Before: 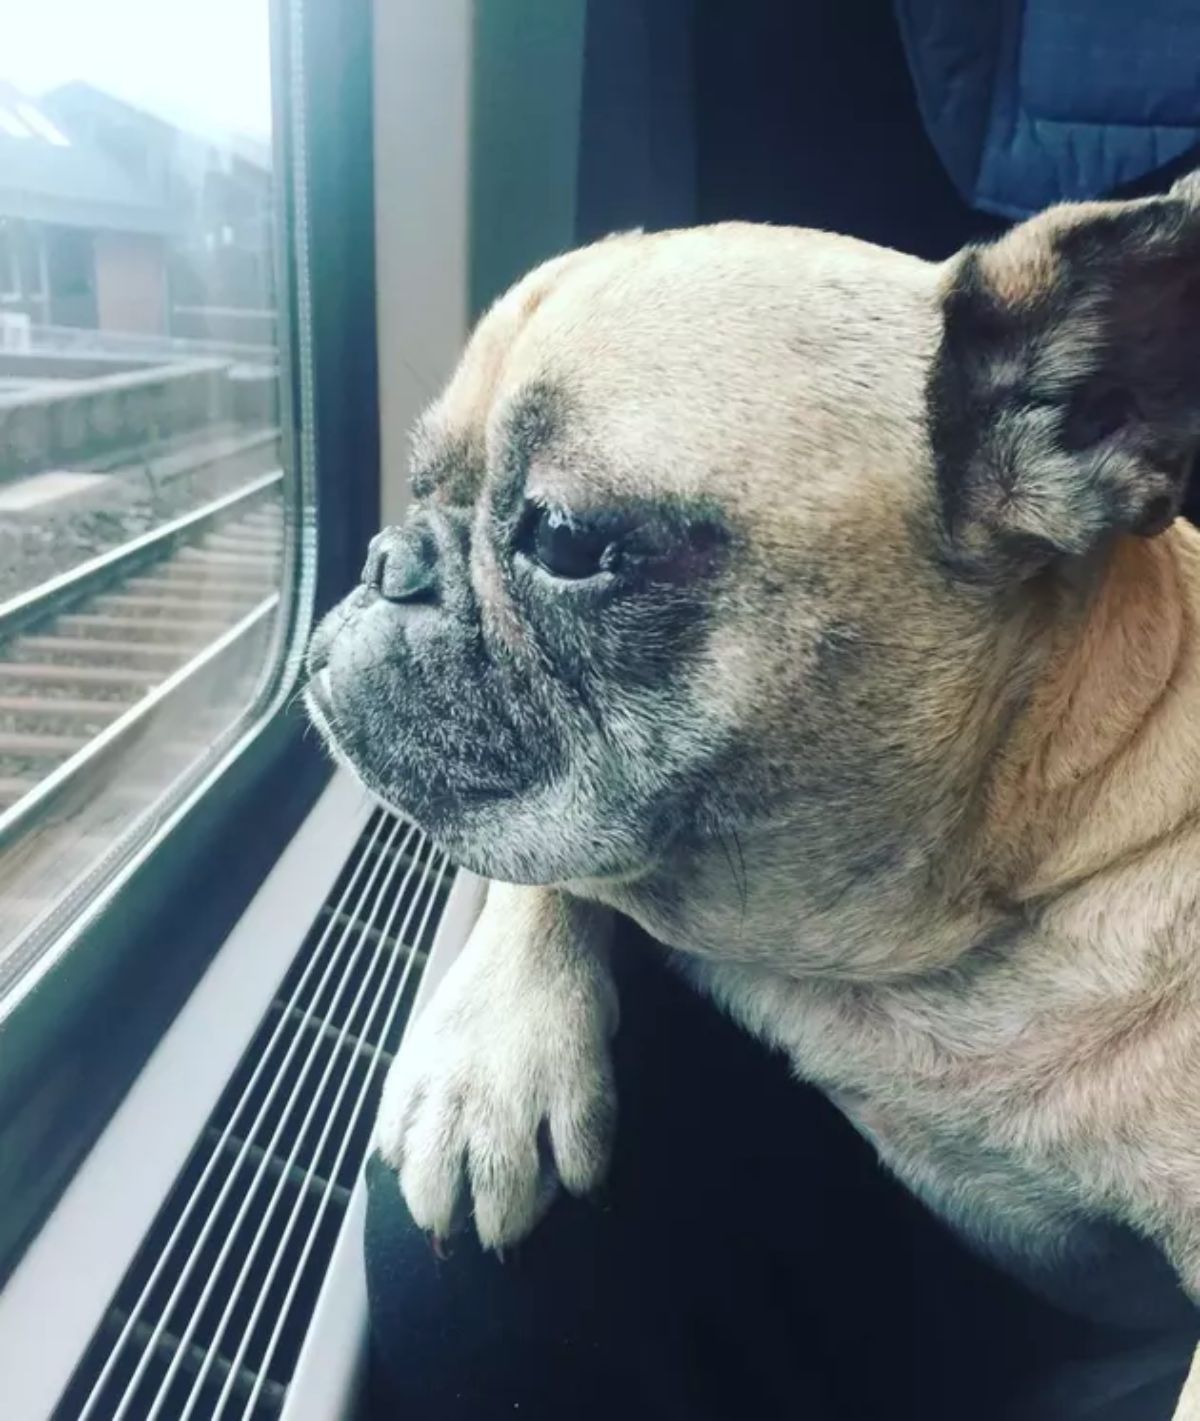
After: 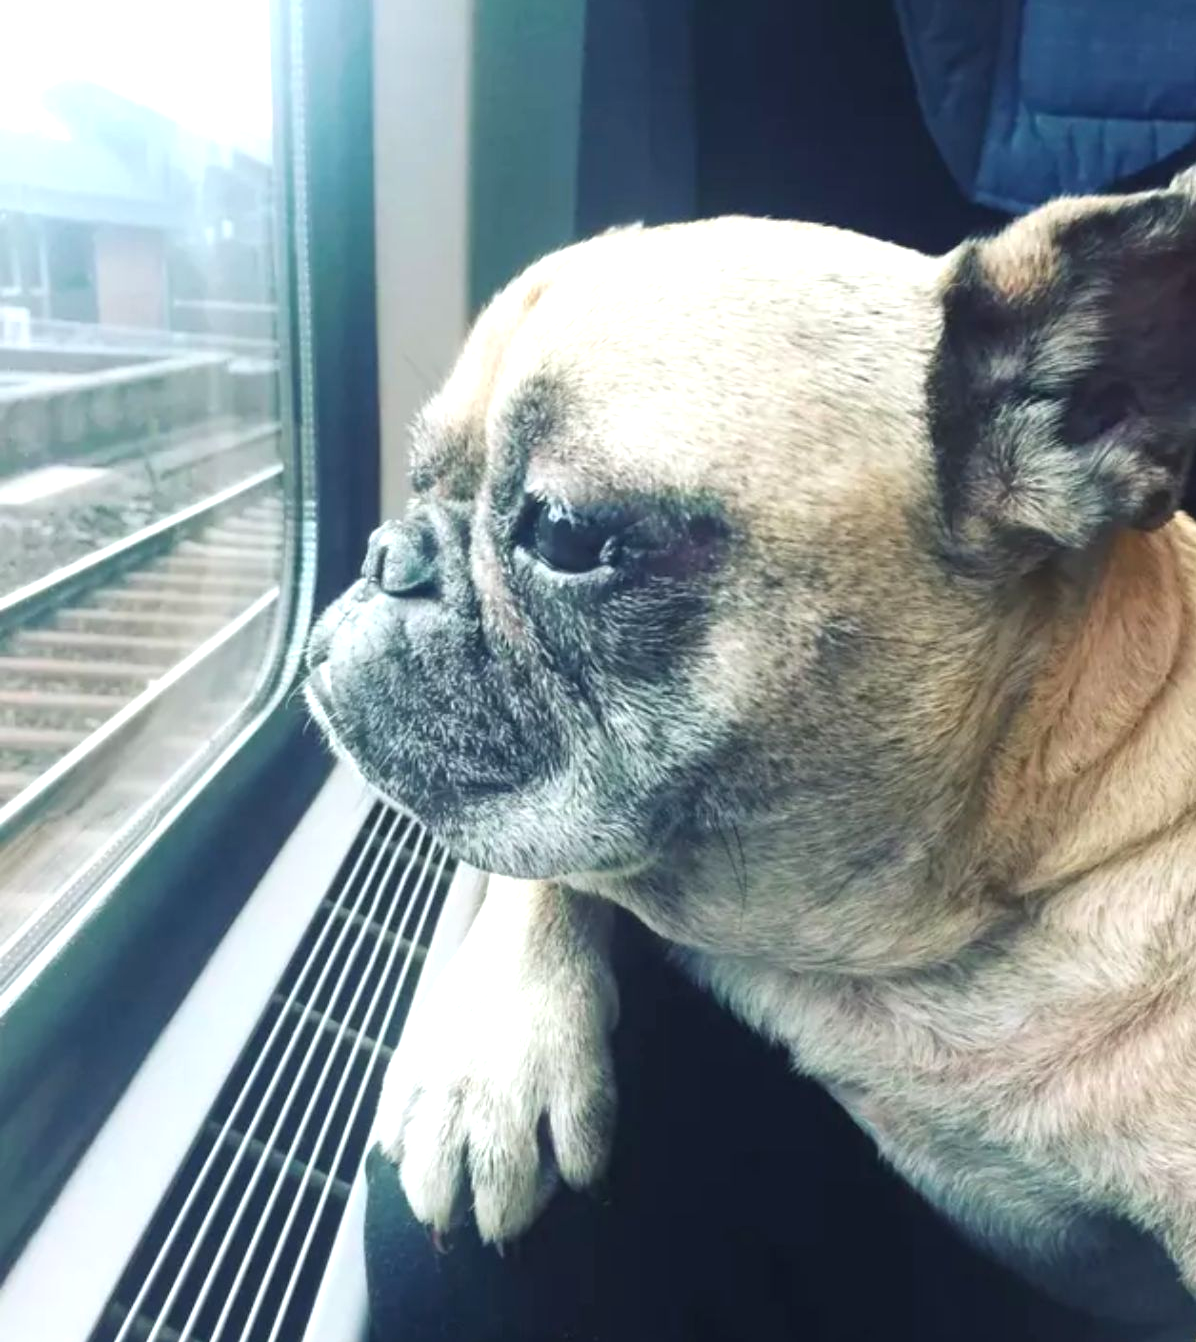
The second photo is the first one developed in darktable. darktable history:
crop: top 0.448%, right 0.264%, bottom 5.045%
exposure: black level correction 0, exposure 0.5 EV, compensate highlight preservation false
